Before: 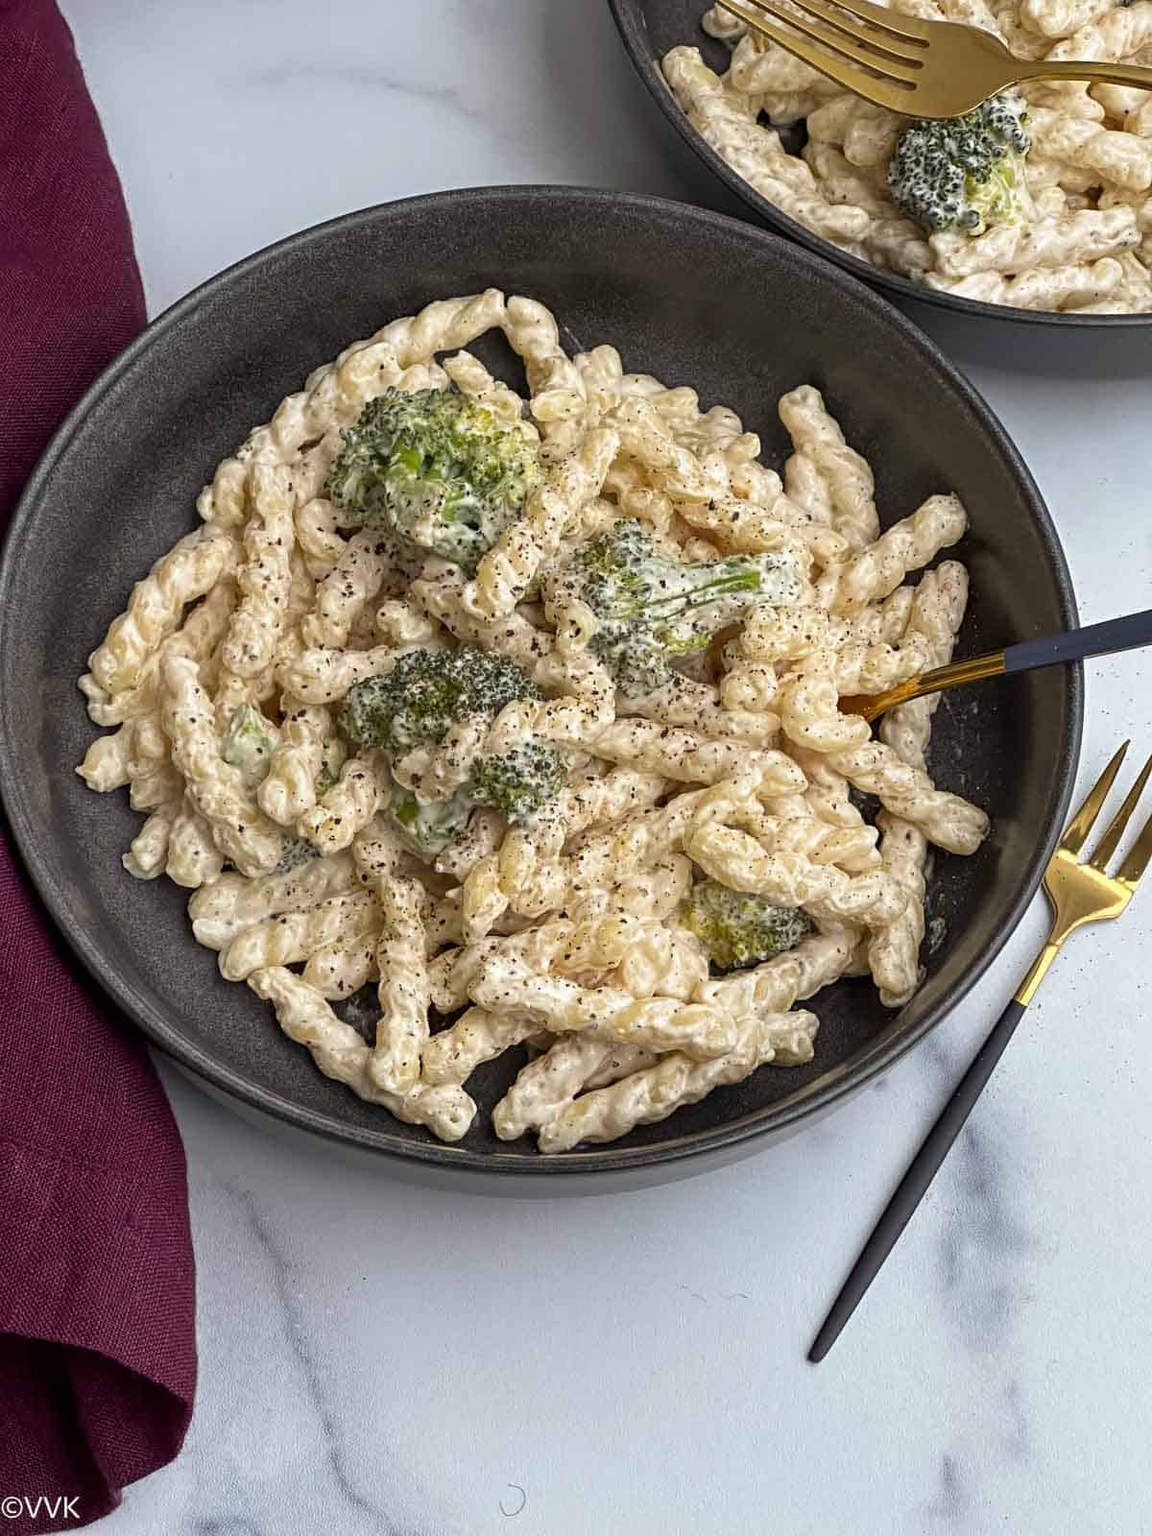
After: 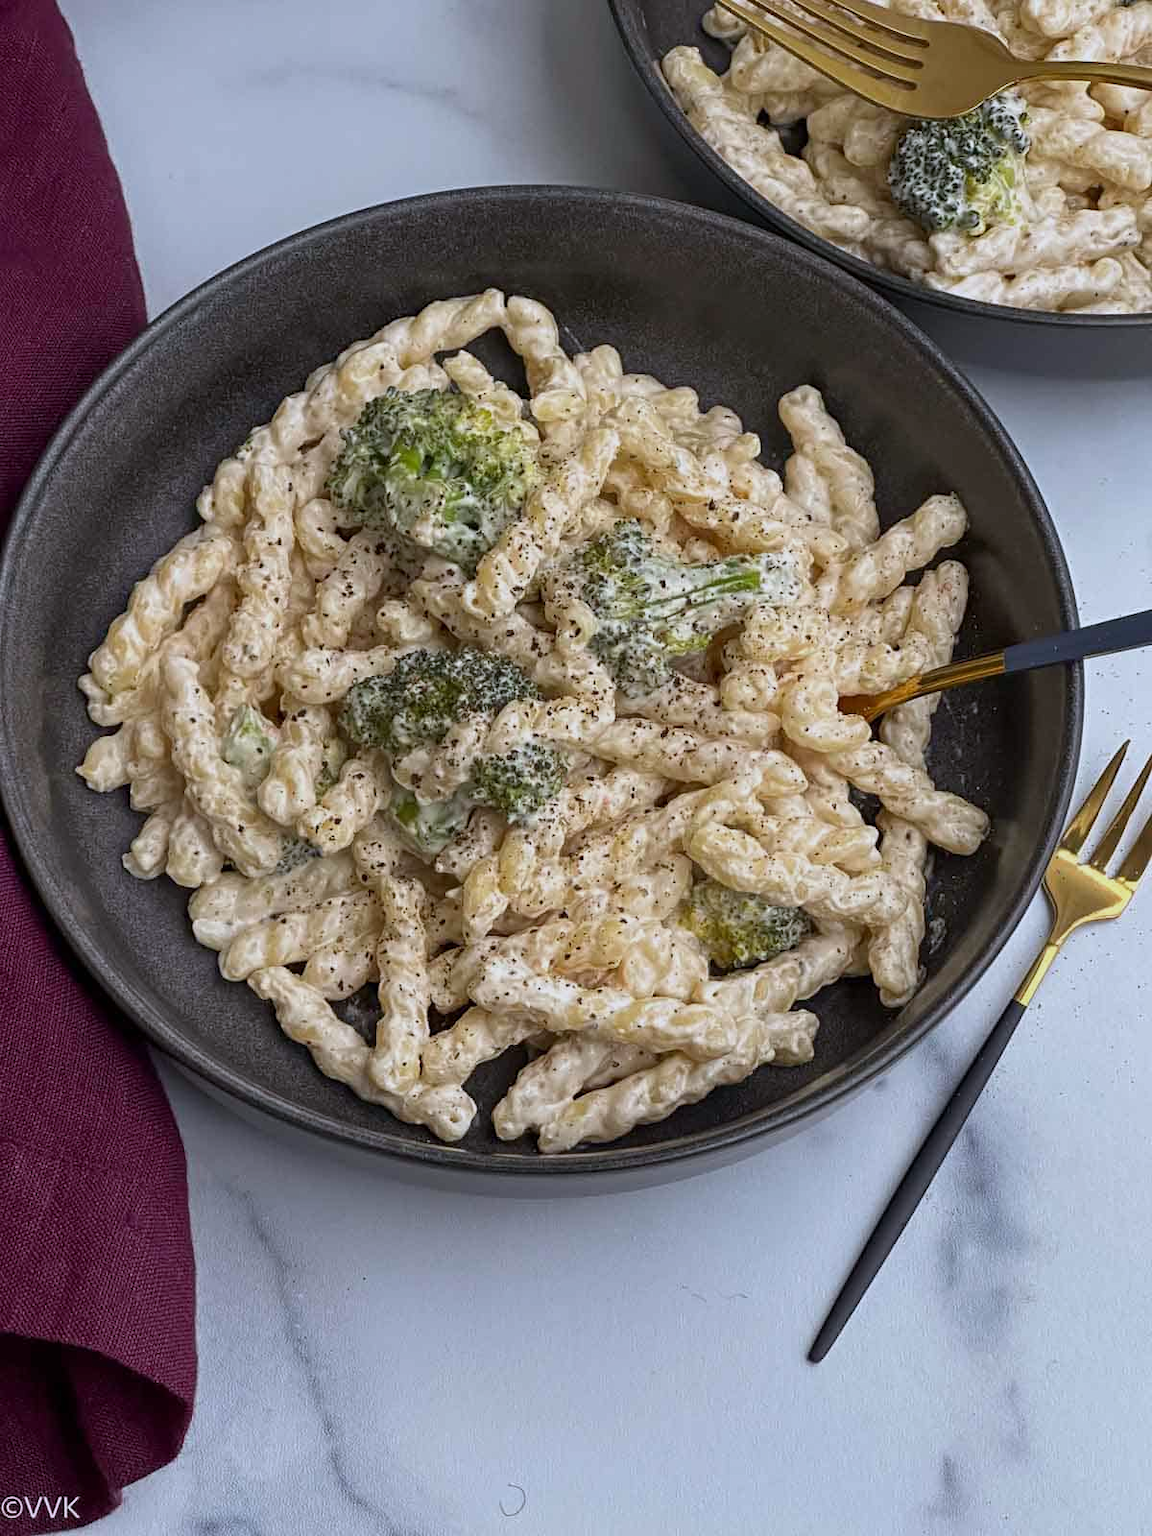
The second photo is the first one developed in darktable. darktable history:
color calibration: illuminant as shot in camera, x 0.358, y 0.373, temperature 4628.91 K
shadows and highlights: radius 121.13, shadows 21.4, white point adjustment -9.72, highlights -14.39, soften with gaussian
